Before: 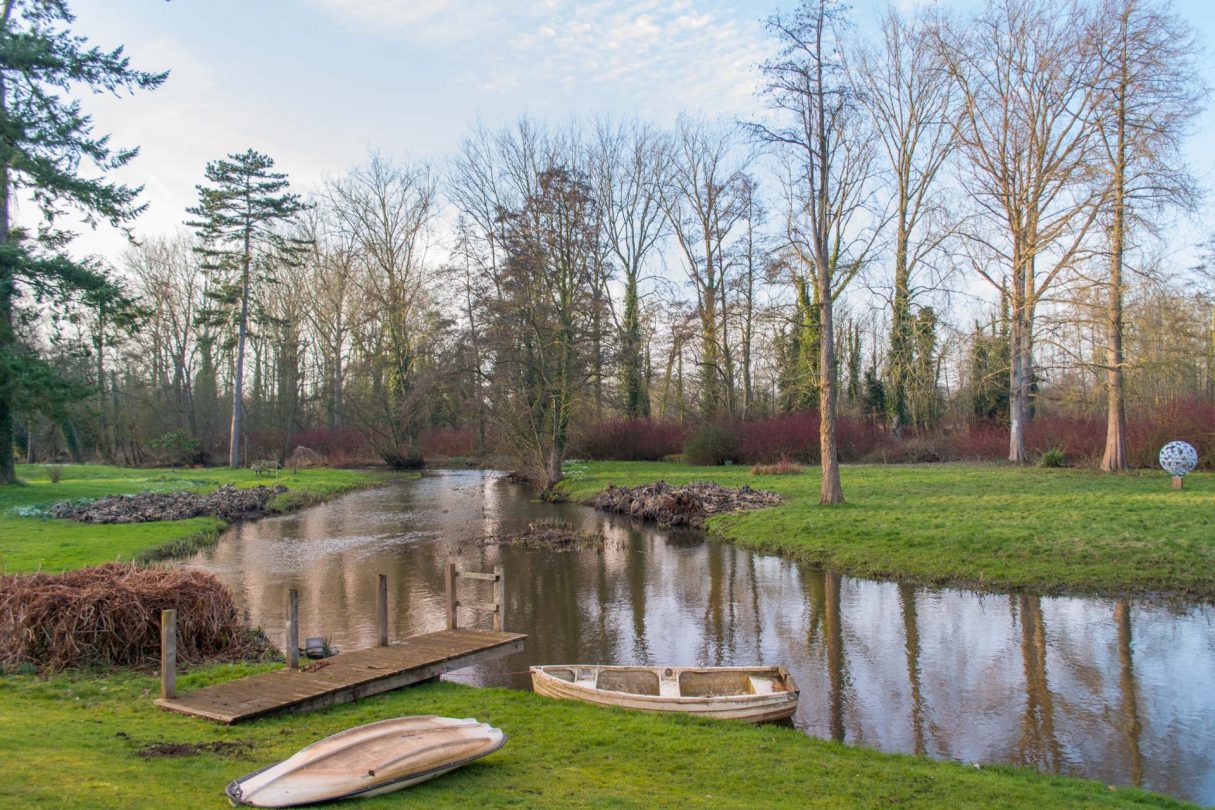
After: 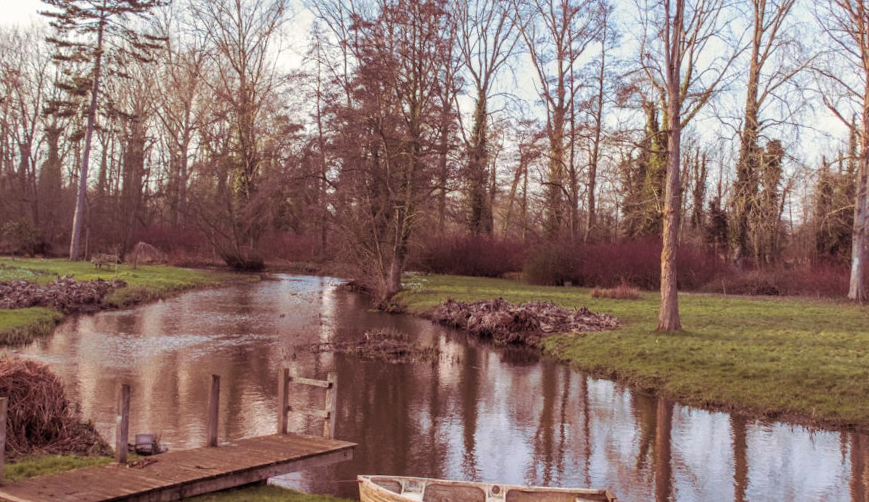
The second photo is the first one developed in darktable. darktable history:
crop and rotate: angle -3.37°, left 9.79%, top 20.73%, right 12.42%, bottom 11.82%
white balance: red 1.045, blue 0.932
color calibration: illuminant as shot in camera, x 0.358, y 0.373, temperature 4628.91 K
split-toning: on, module defaults
